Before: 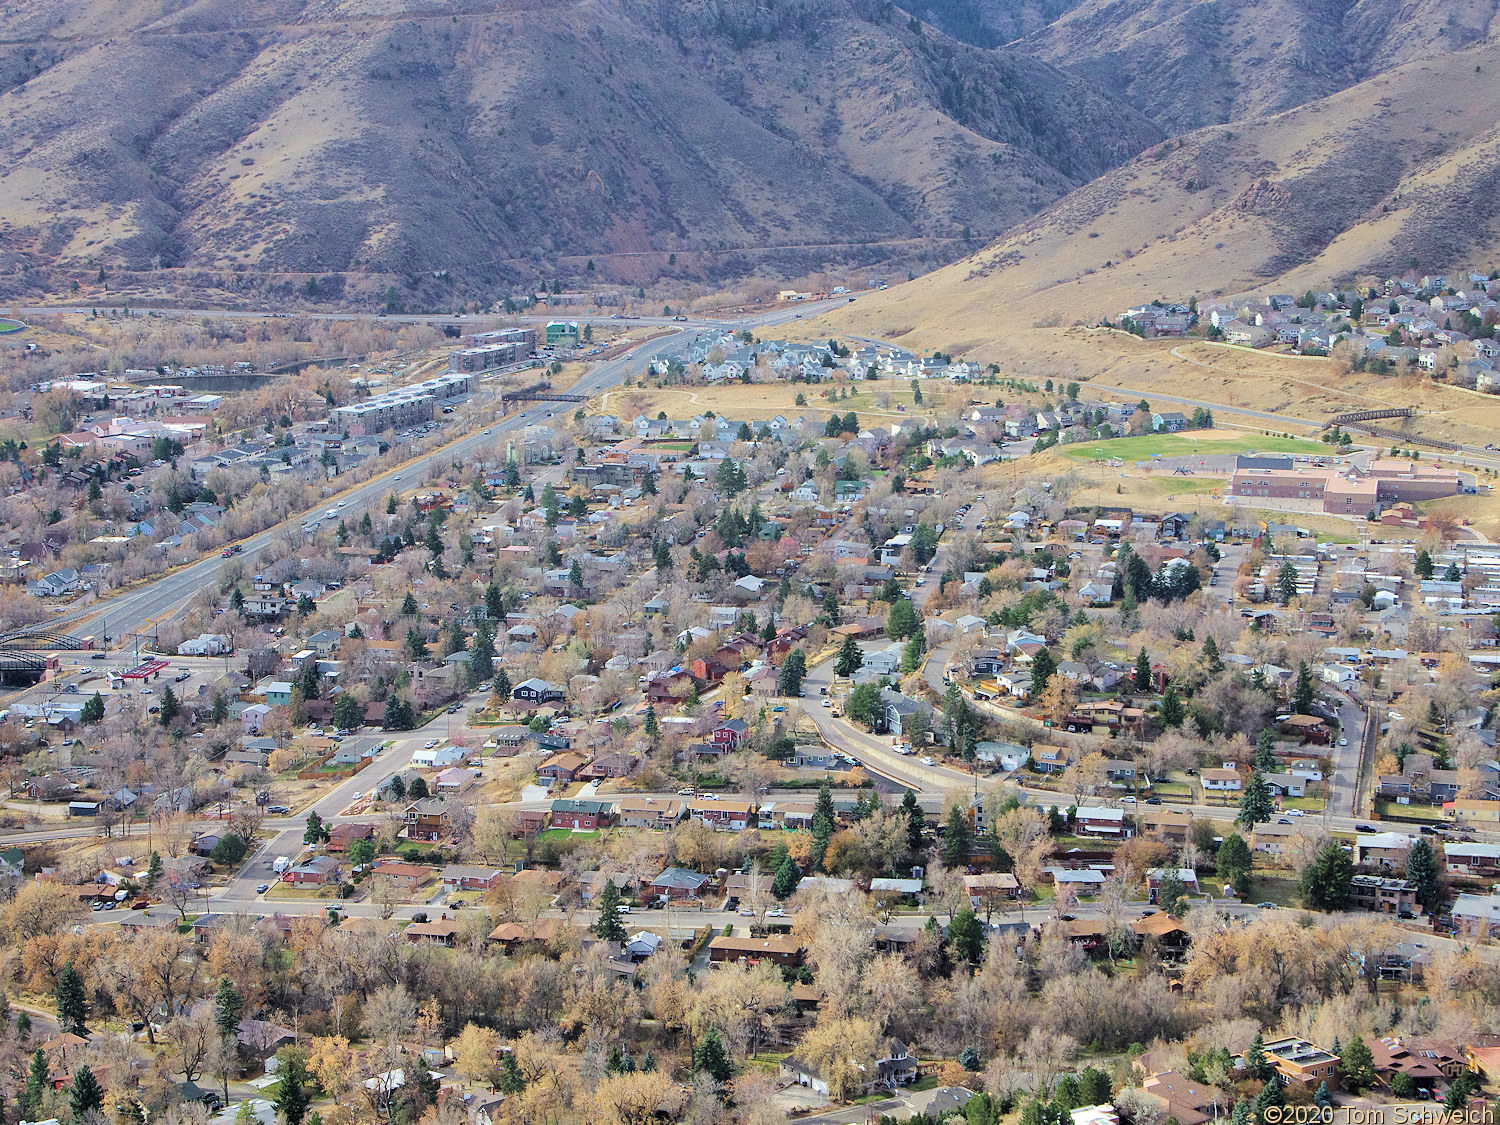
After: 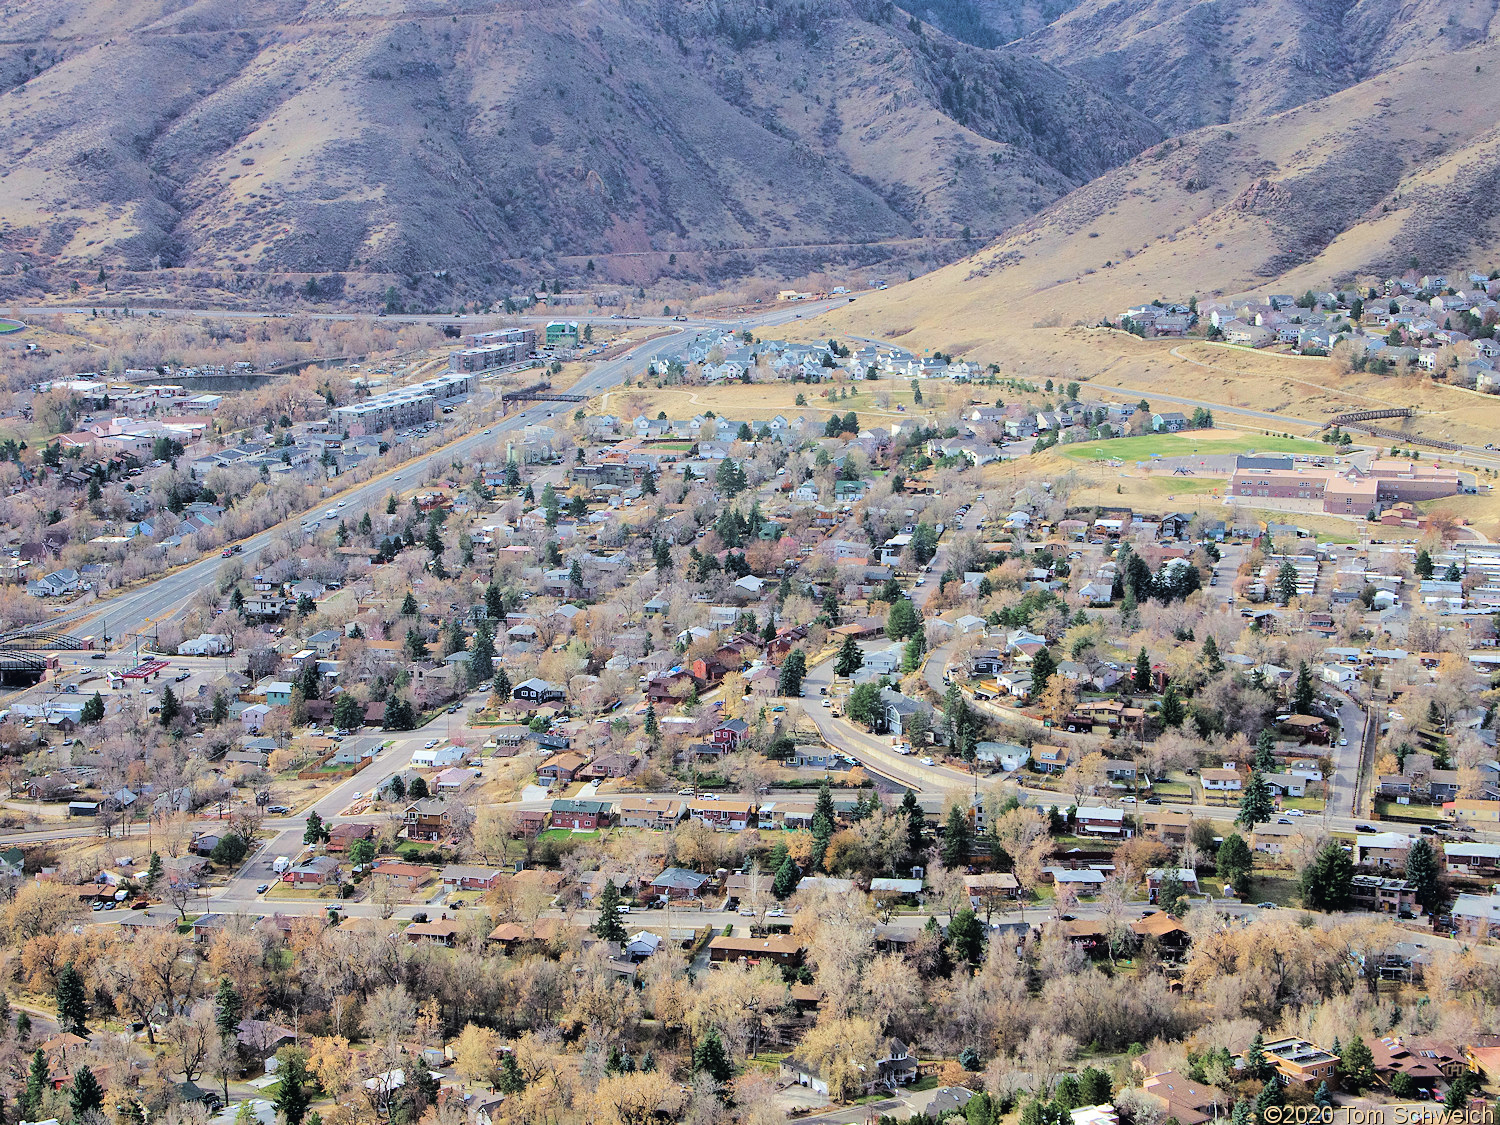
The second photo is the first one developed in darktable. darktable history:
tone curve: curves: ch0 [(0, 0.019) (0.11, 0.036) (0.259, 0.214) (0.378, 0.365) (0.499, 0.529) (1, 1)], color space Lab, linked channels
